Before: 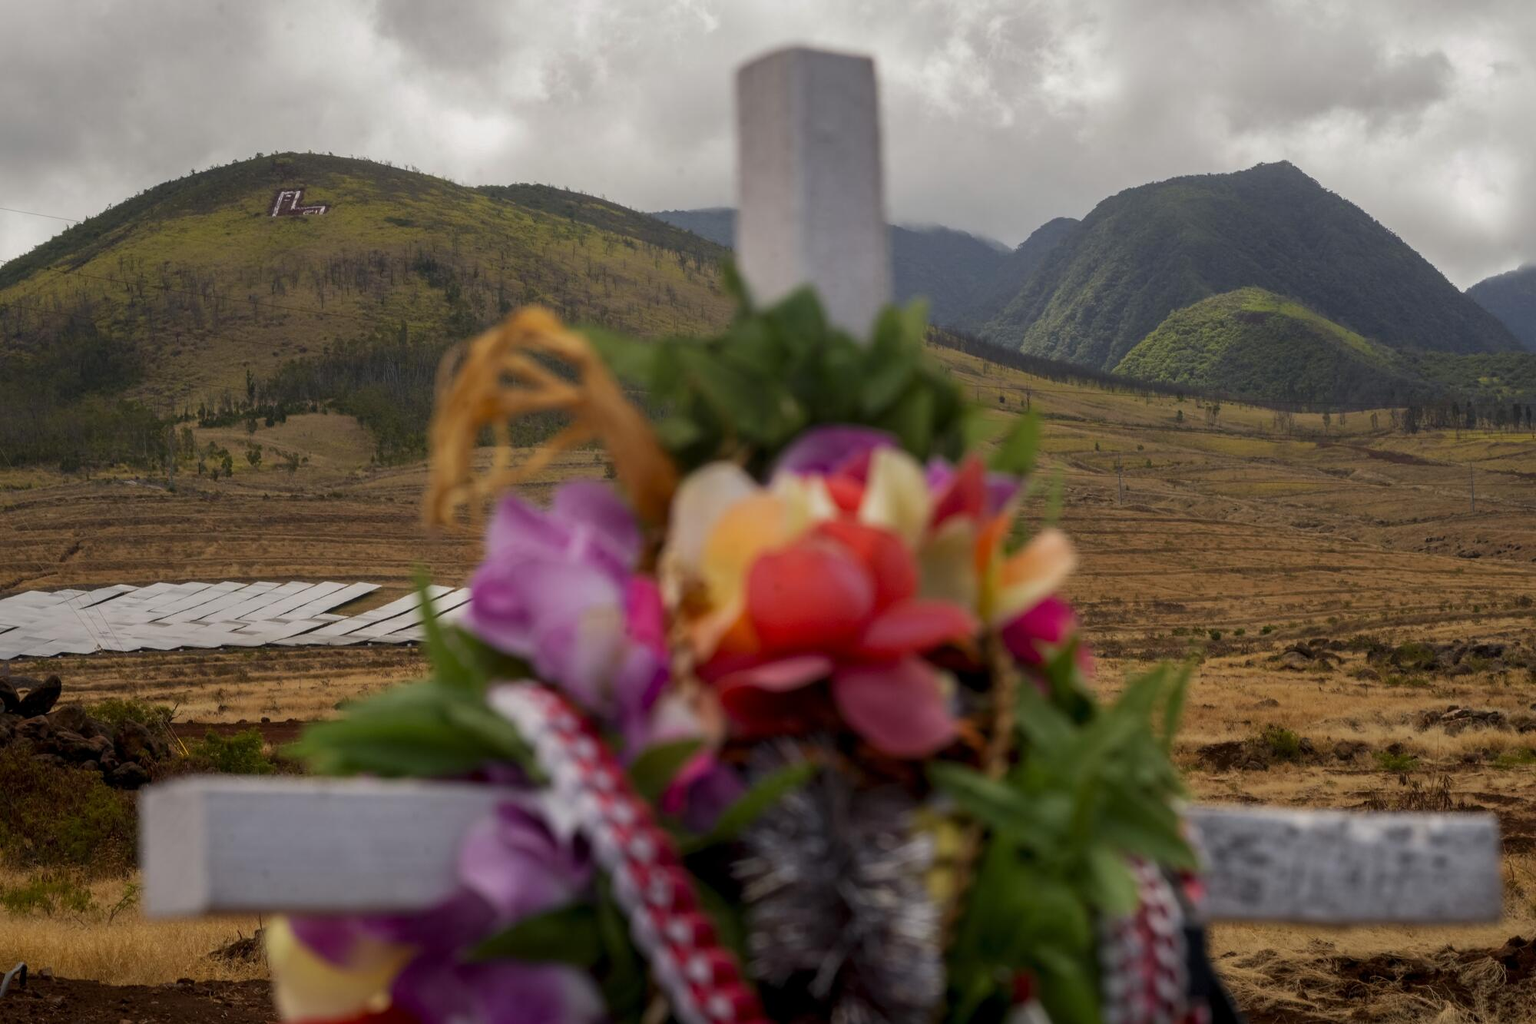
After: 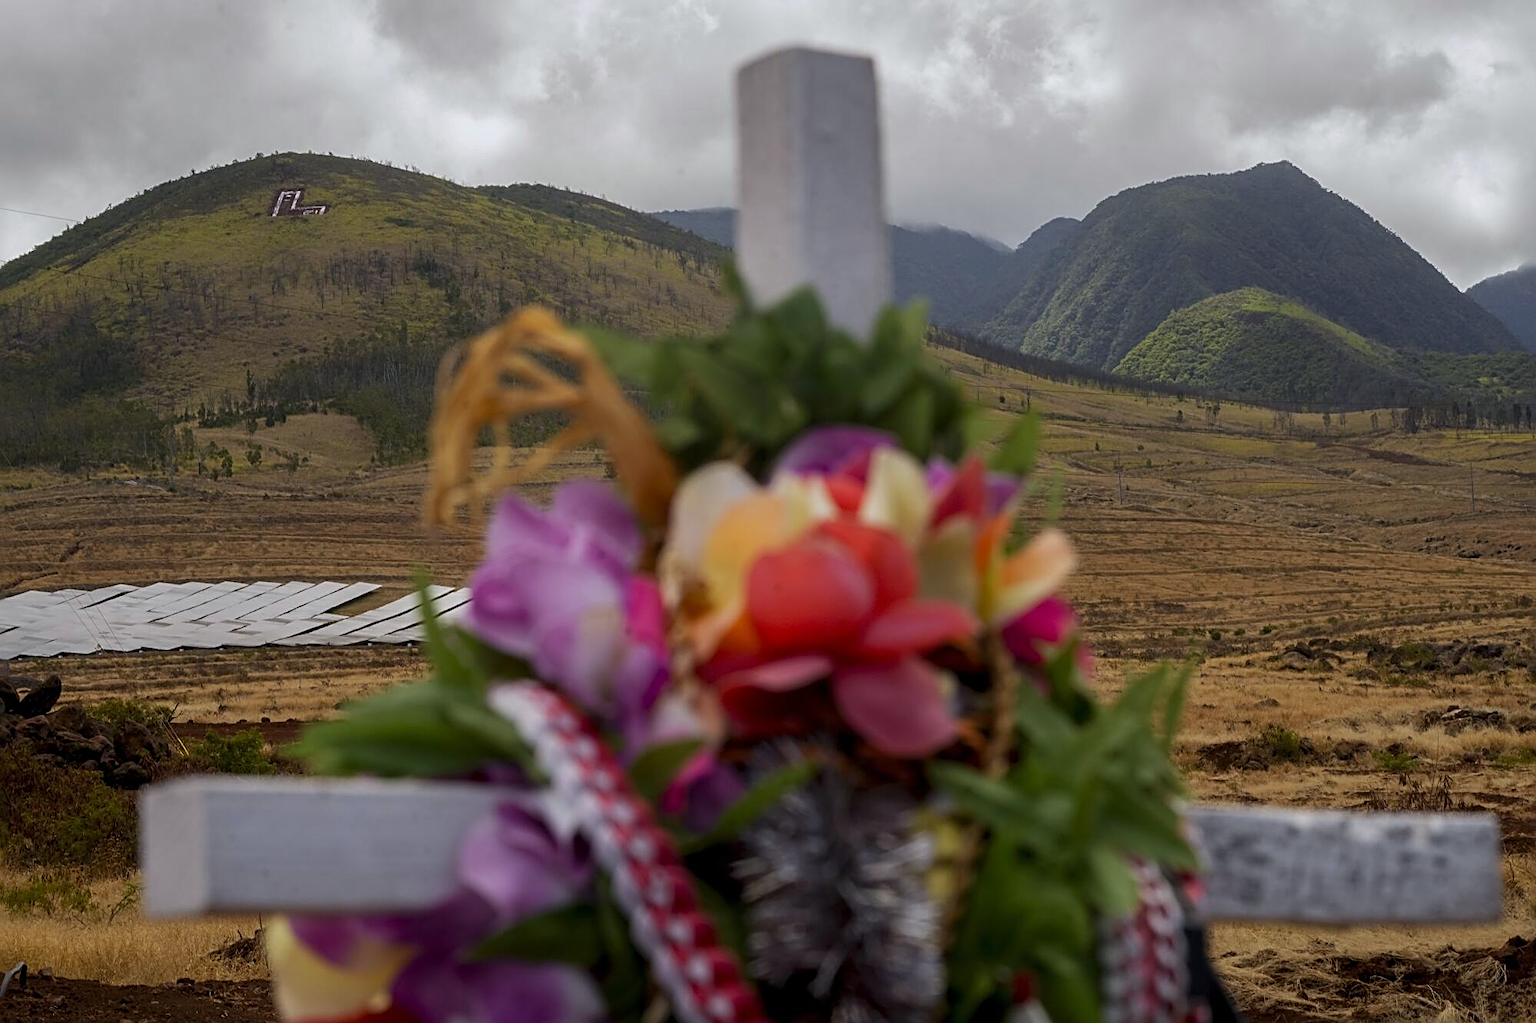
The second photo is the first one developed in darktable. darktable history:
sharpen: radius 2.543, amount 0.636
white balance: red 0.976, blue 1.04
